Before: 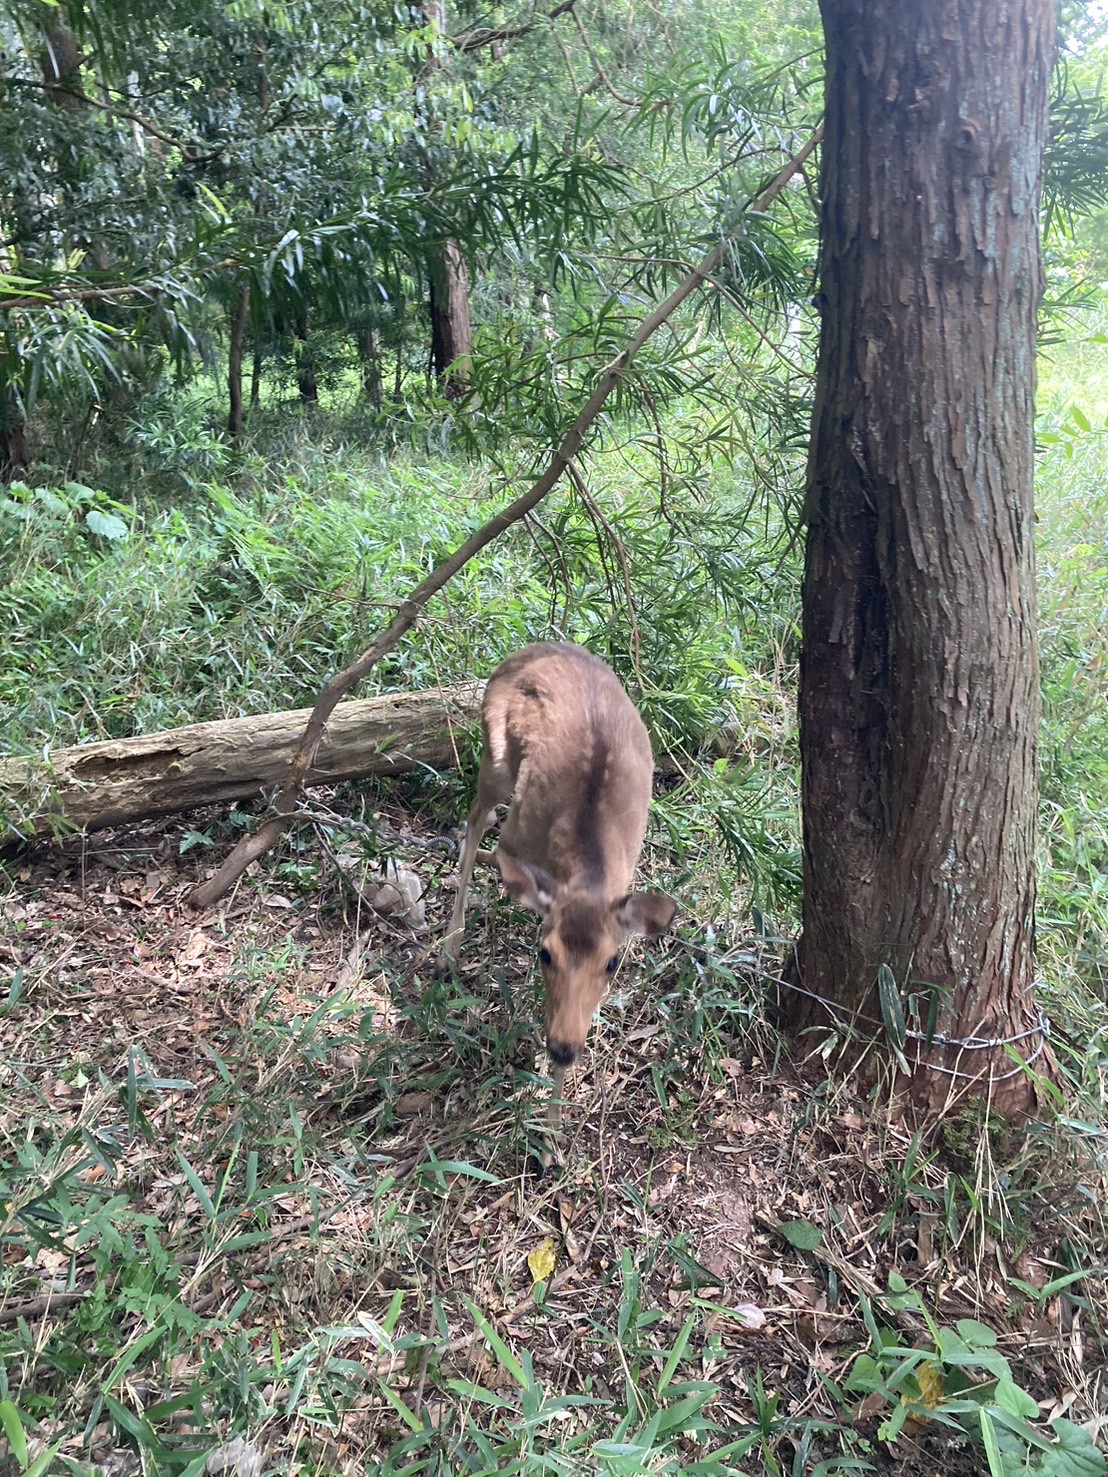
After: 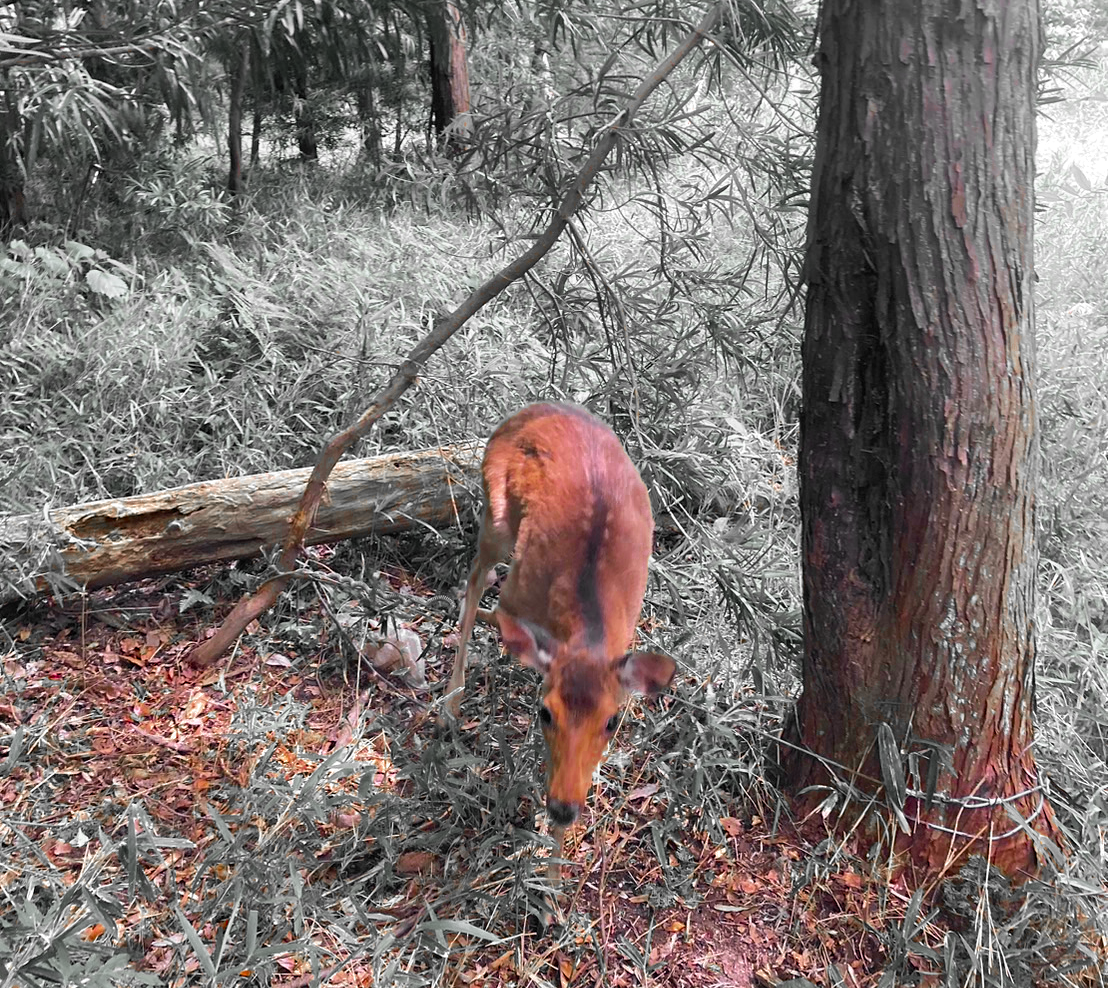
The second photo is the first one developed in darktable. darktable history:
color balance rgb: shadows lift › chroma 0.891%, shadows lift › hue 112.64°, perceptual saturation grading › global saturation 65.739%, perceptual saturation grading › highlights 49.229%, perceptual saturation grading › shadows 29.893%, global vibrance 20%
color zones: curves: ch0 [(0, 0.497) (0.096, 0.361) (0.221, 0.538) (0.429, 0.5) (0.571, 0.5) (0.714, 0.5) (0.857, 0.5) (1, 0.497)]; ch1 [(0, 0.5) (0.143, 0.5) (0.257, -0.002) (0.429, 0.04) (0.571, -0.001) (0.714, -0.015) (0.857, 0.024) (1, 0.5)]
crop: top 16.318%, bottom 16.729%
